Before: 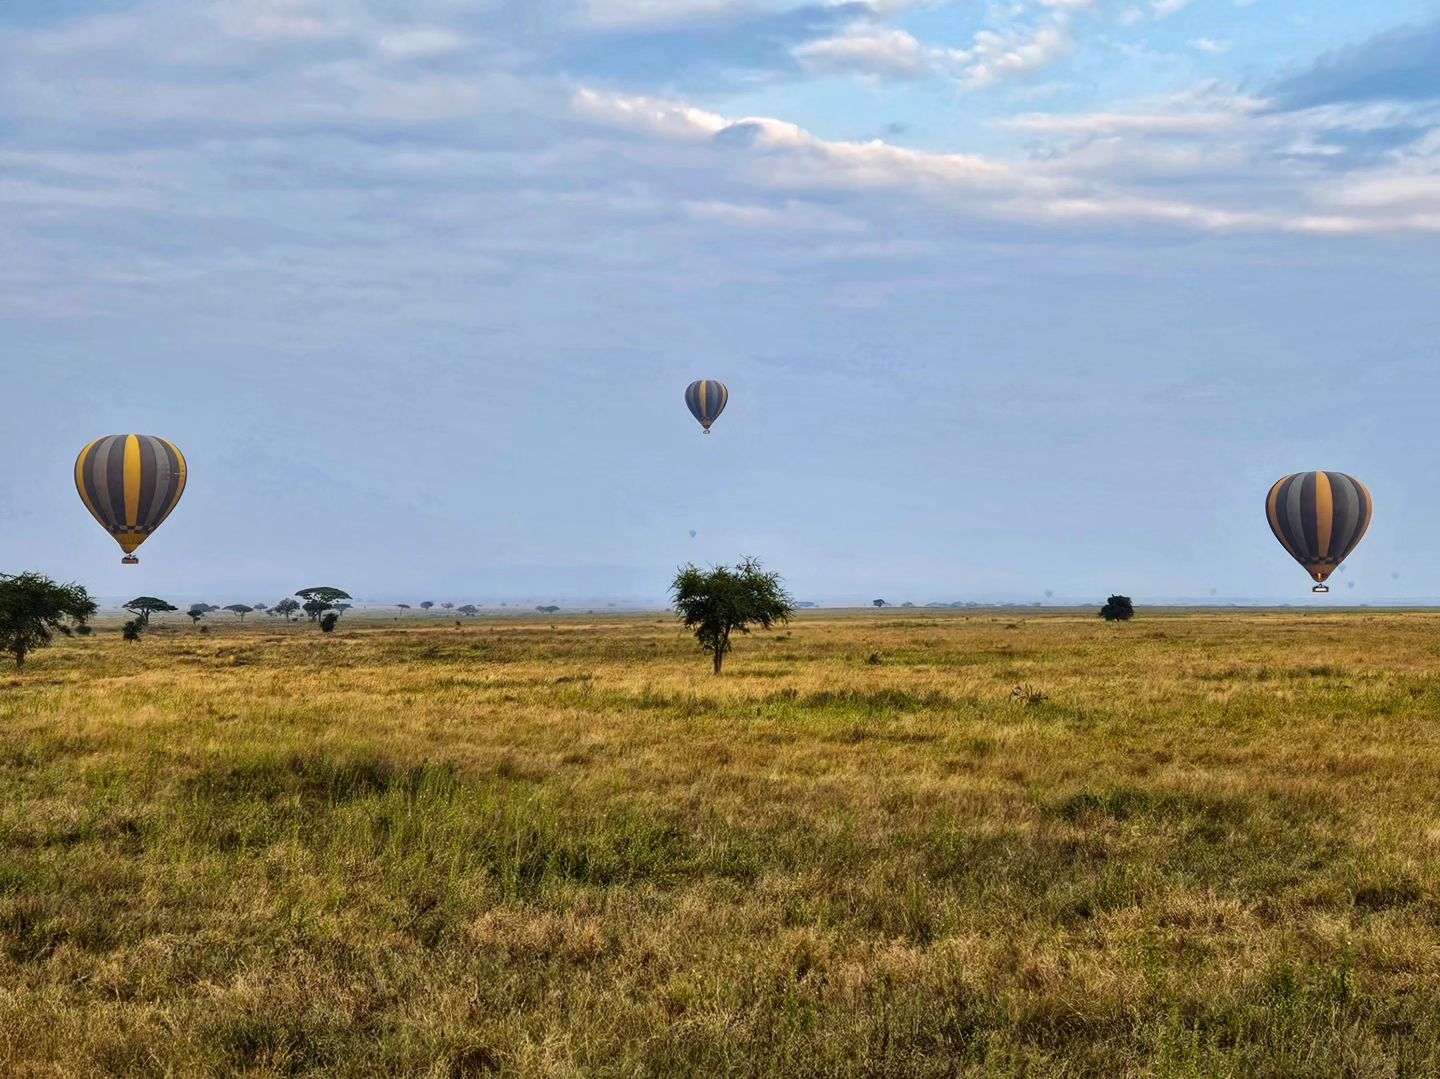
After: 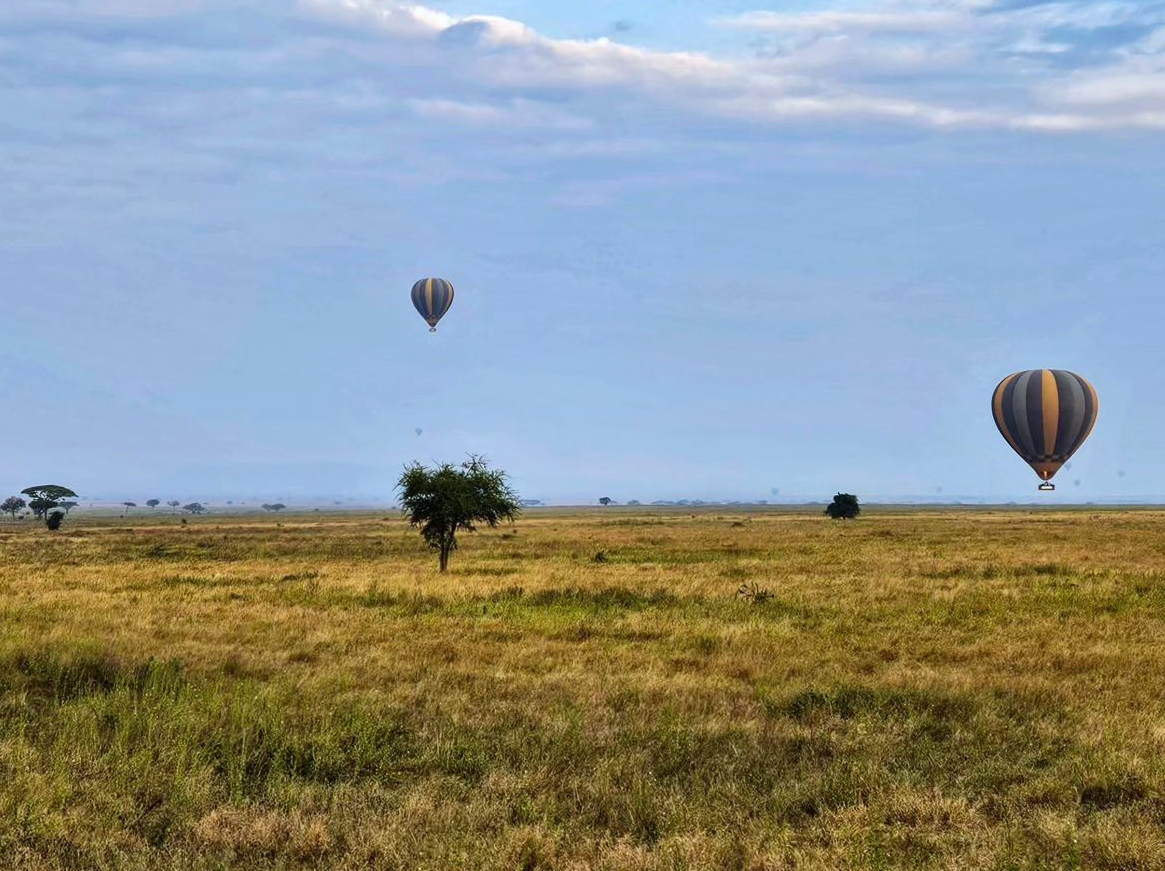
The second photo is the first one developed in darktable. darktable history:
color calibration: gray › normalize channels true, x 0.355, y 0.368, temperature 4741.4 K, gamut compression 0.018
color balance rgb: shadows lift › luminance -10.086%, perceptual saturation grading › global saturation 0.249%, global vibrance 9.71%
crop: left 19.059%, top 9.502%, right 0.001%, bottom 9.736%
tone equalizer: on, module defaults
